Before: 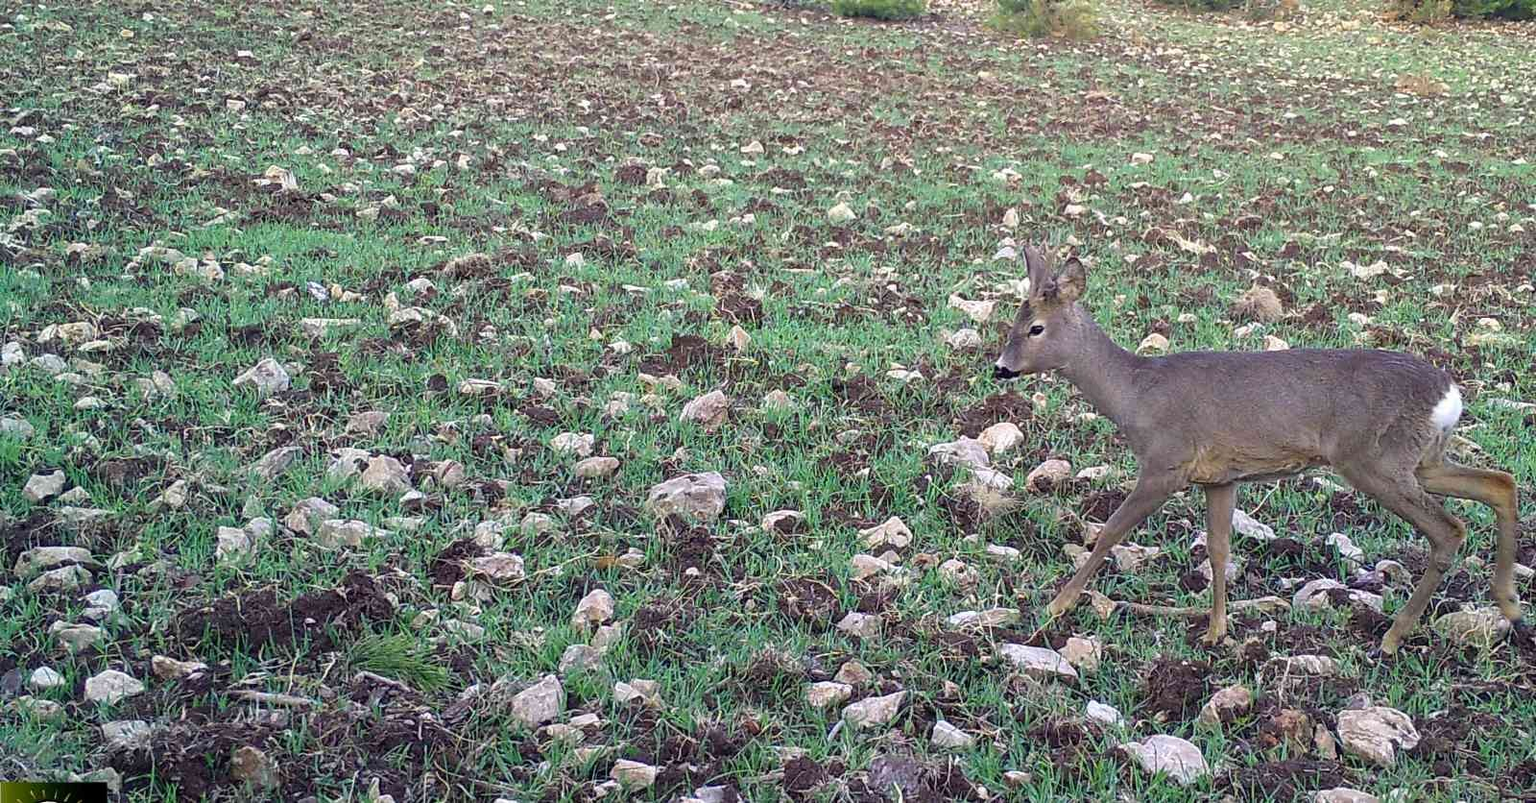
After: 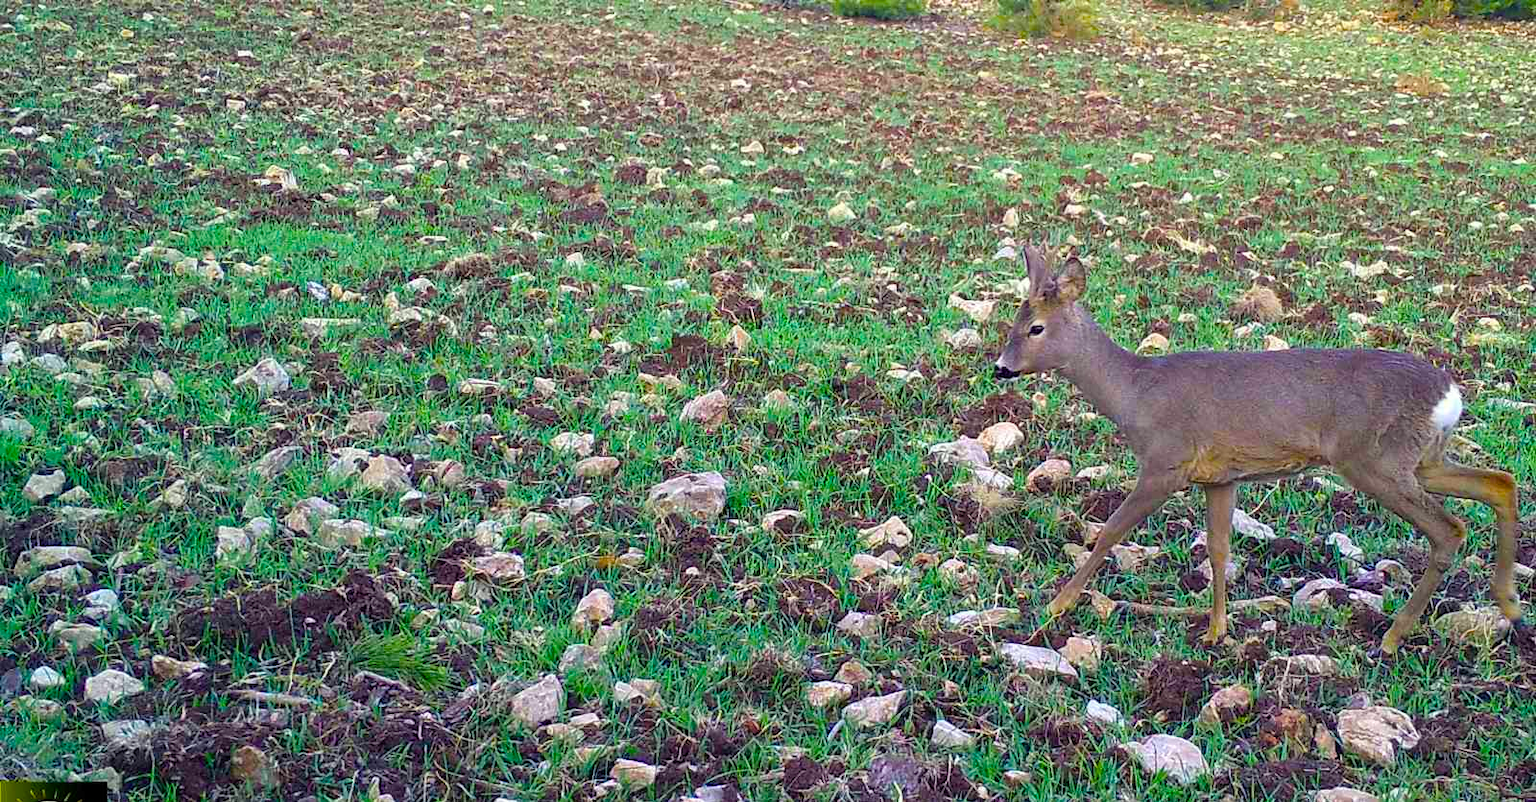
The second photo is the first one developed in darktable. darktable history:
color balance rgb: linear chroma grading › global chroma 23.15%, perceptual saturation grading › global saturation 28.7%, perceptual saturation grading › mid-tones 12.04%, perceptual saturation grading › shadows 10.19%, global vibrance 22.22%
tone equalizer: on, module defaults
color correction: highlights a* -2.68, highlights b* 2.57
